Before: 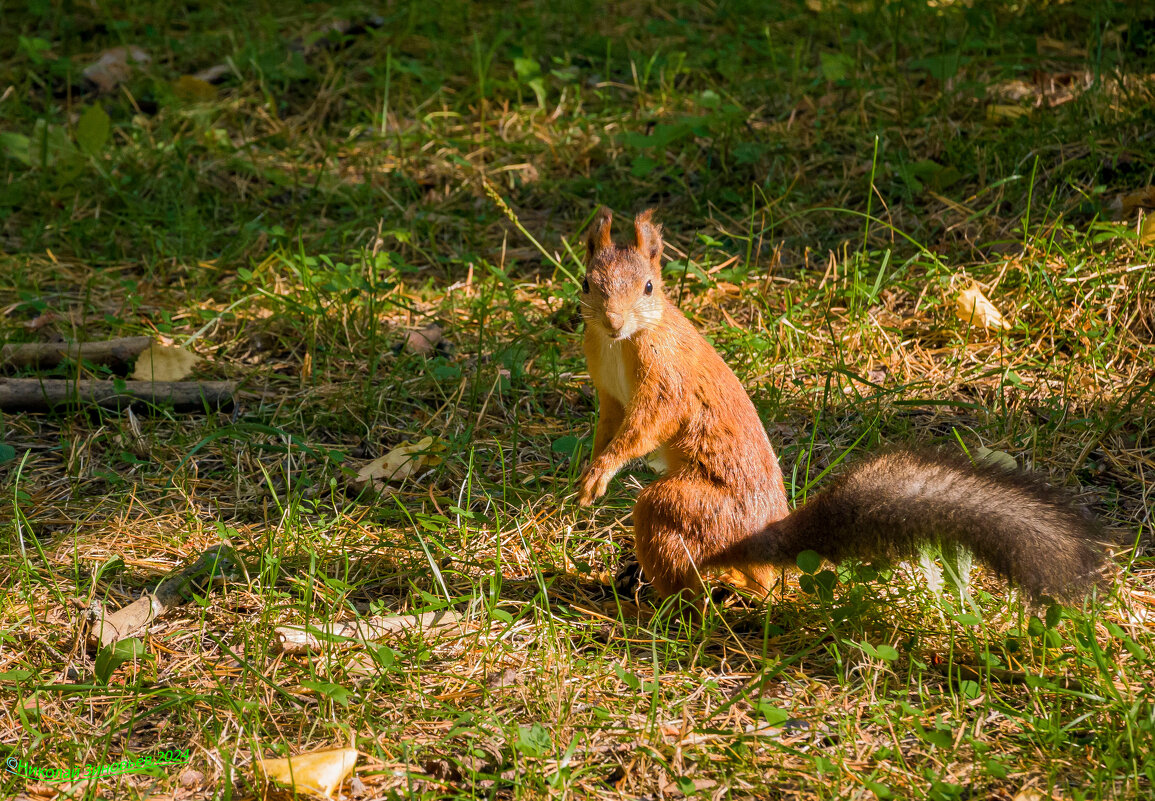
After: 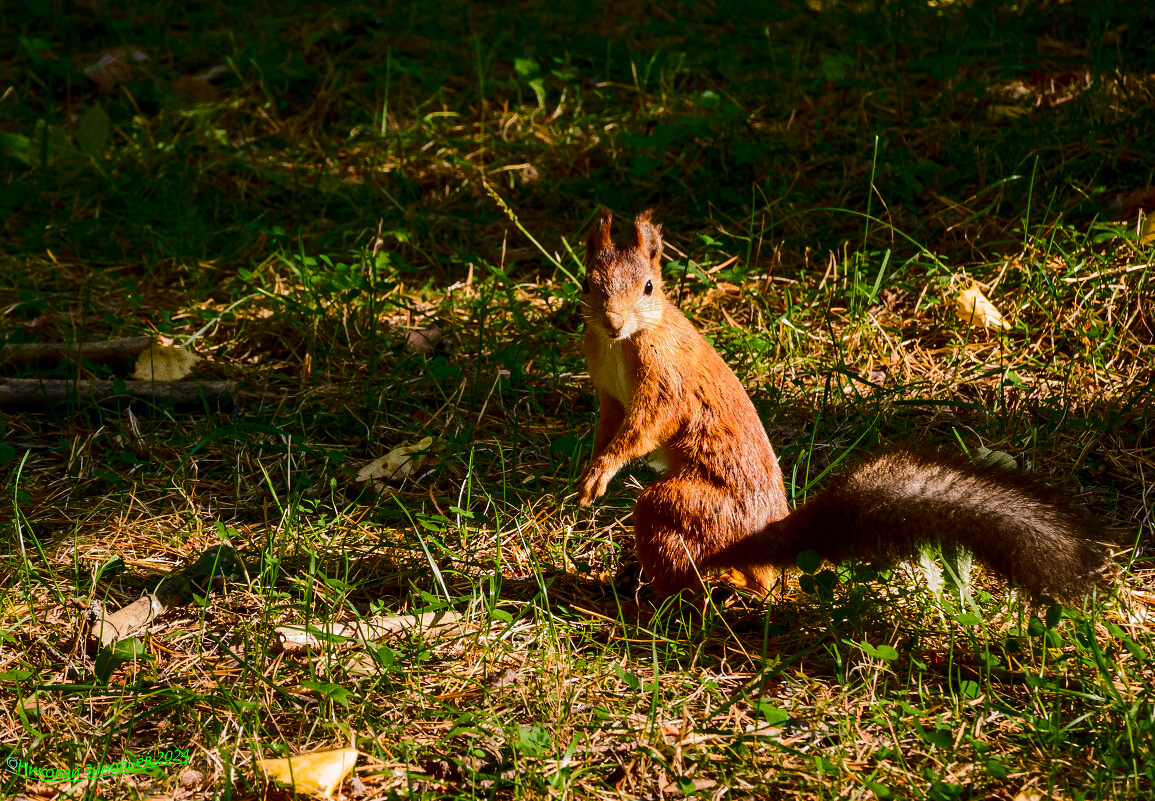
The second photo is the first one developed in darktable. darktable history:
grain: coarseness 0.09 ISO, strength 16.61%
contrast brightness saturation: contrast 0.24, brightness -0.24, saturation 0.14
